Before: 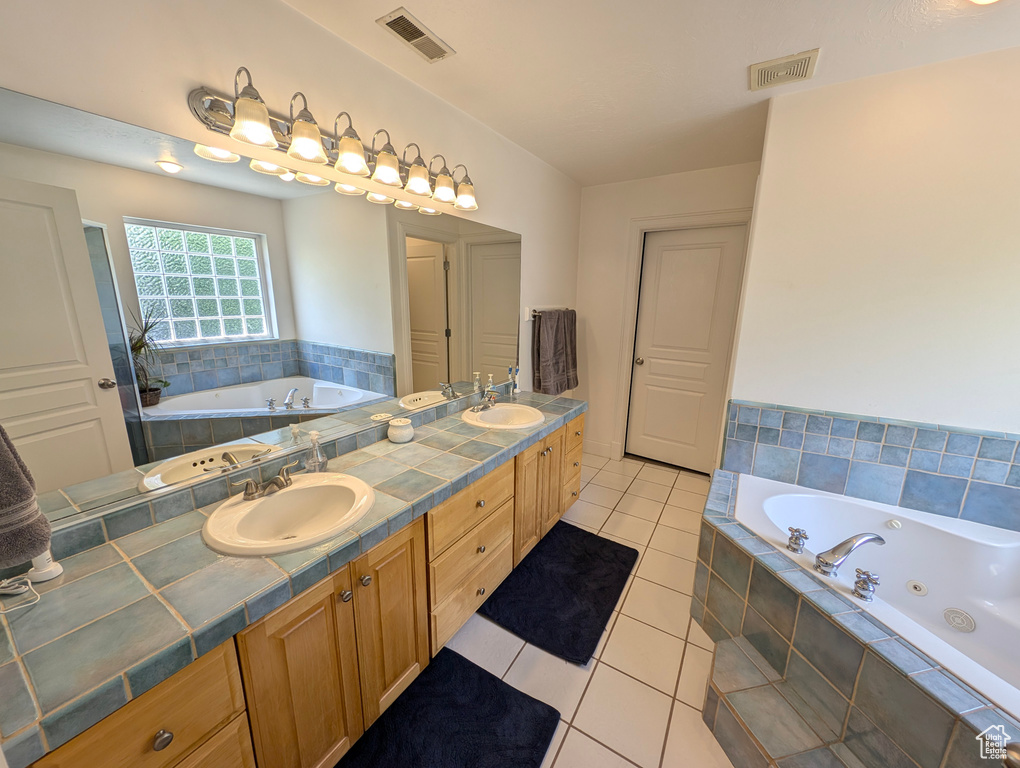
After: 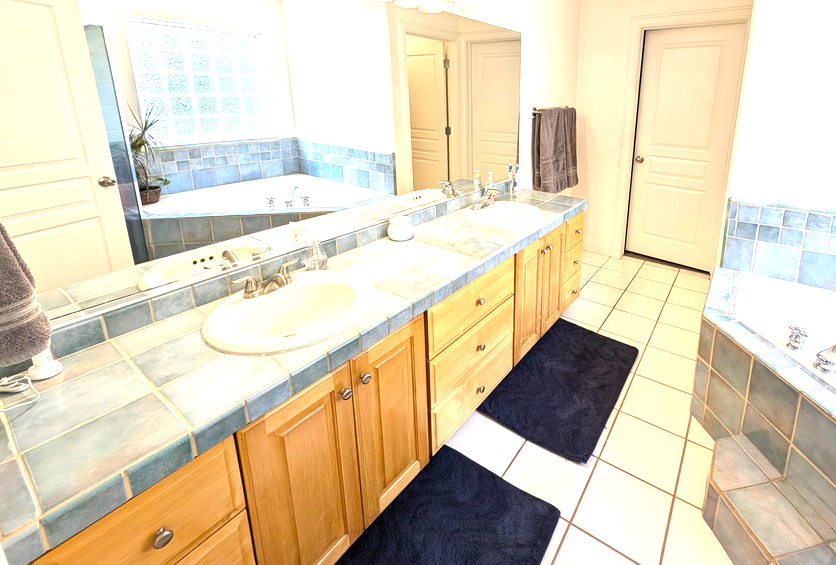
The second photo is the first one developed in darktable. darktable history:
exposure: black level correction 0, exposure 1.624 EV, compensate highlight preservation false
crop: top 26.404%, right 17.991%
